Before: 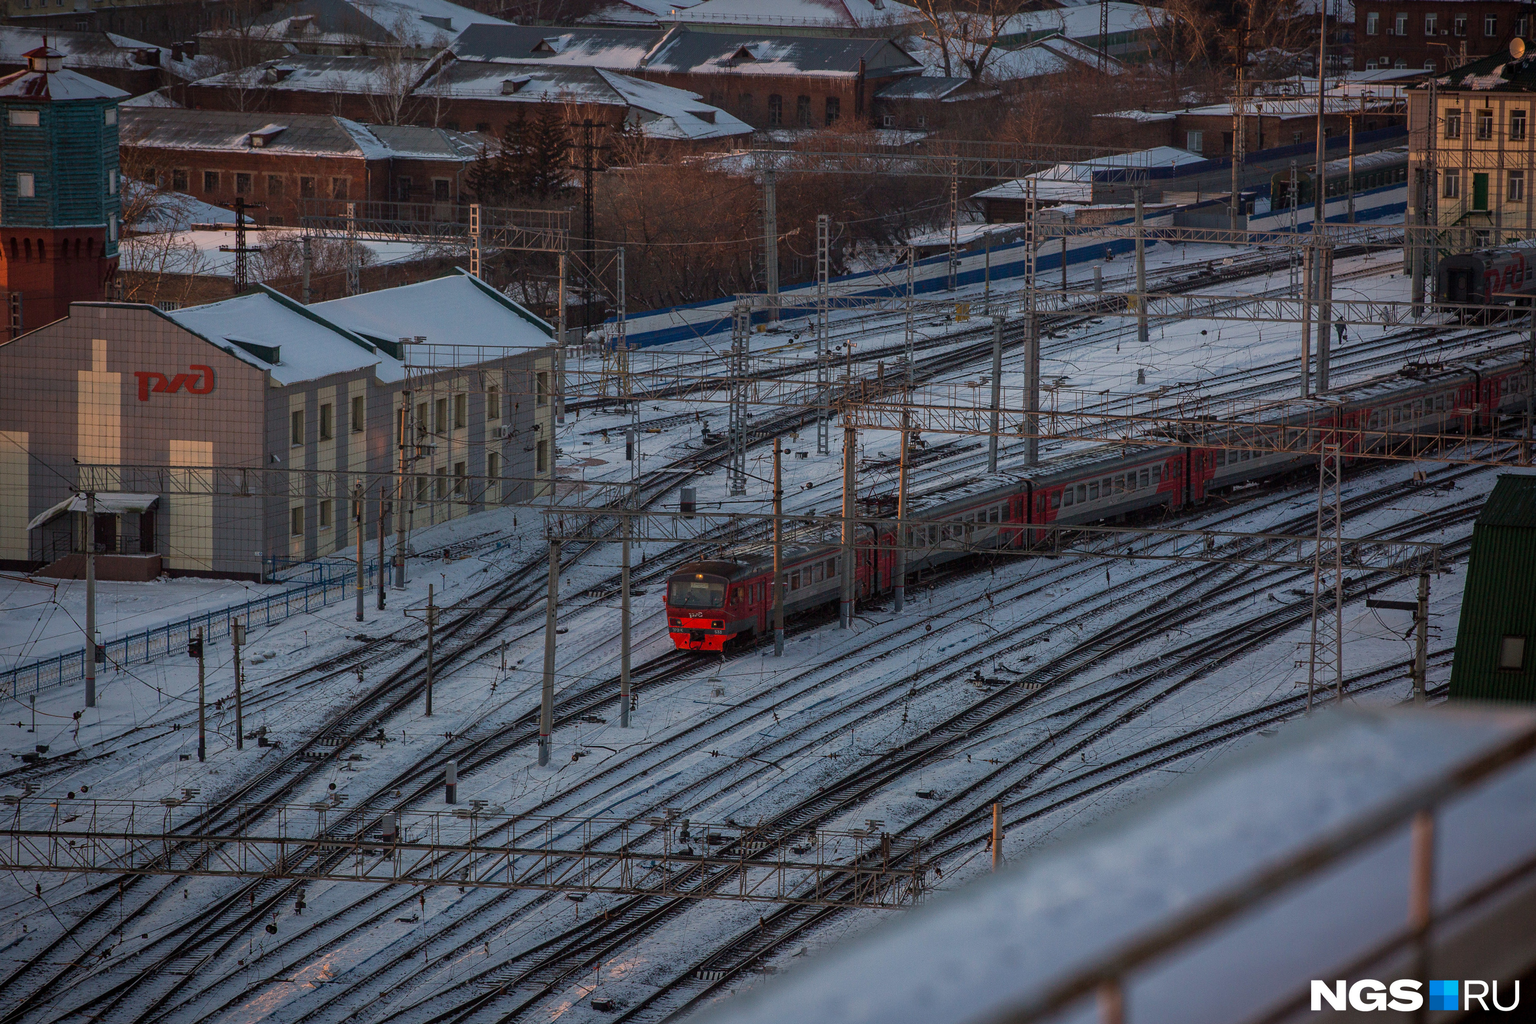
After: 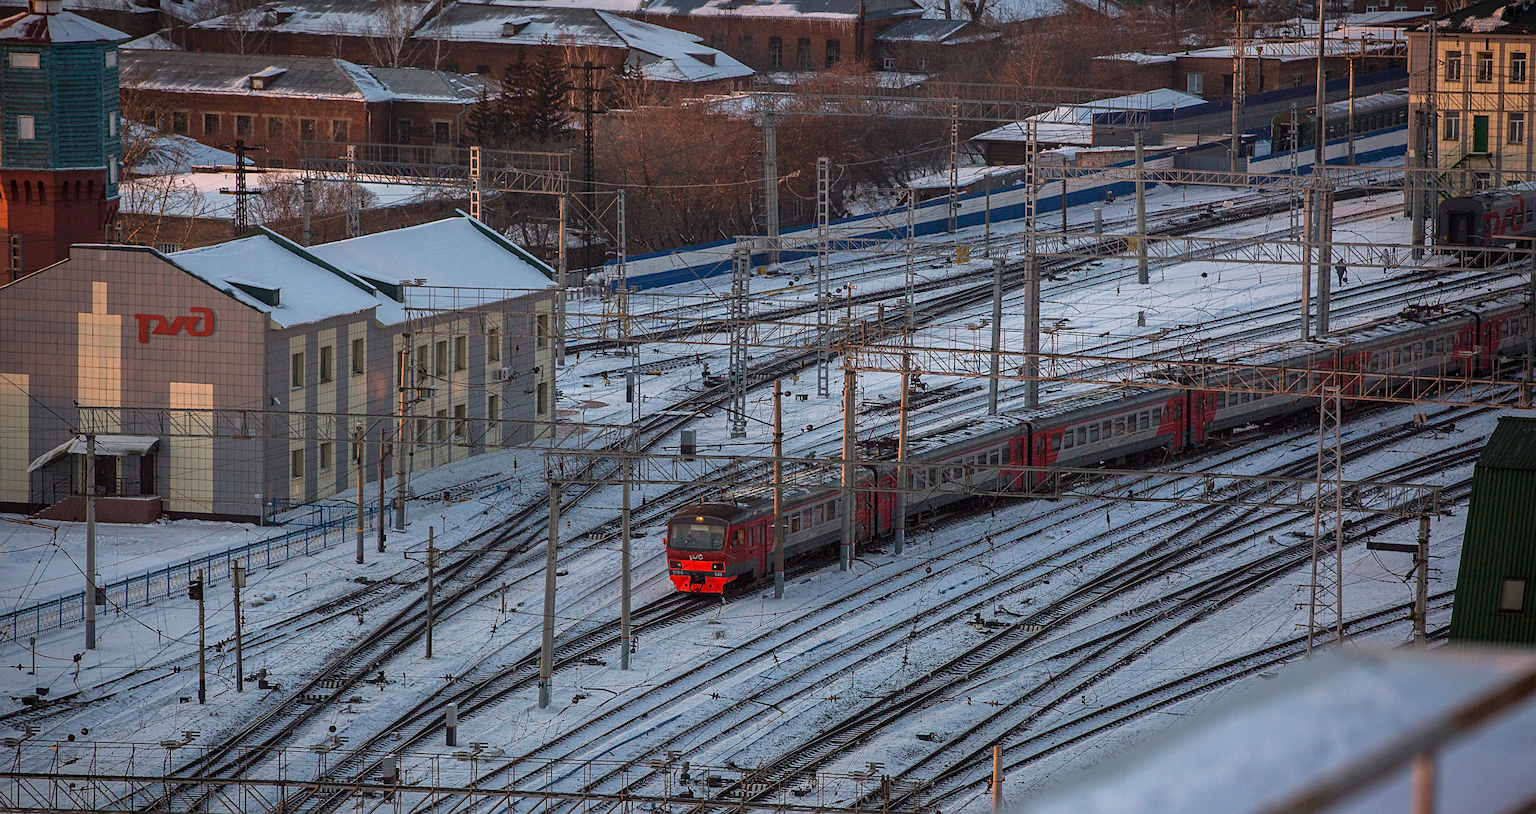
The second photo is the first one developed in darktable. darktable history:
crop and rotate: top 5.669%, bottom 14.764%
levels: levels [0, 0.498, 0.996]
sharpen: radius 2.484, amount 0.338
exposure: exposure 0.6 EV, compensate highlight preservation false
